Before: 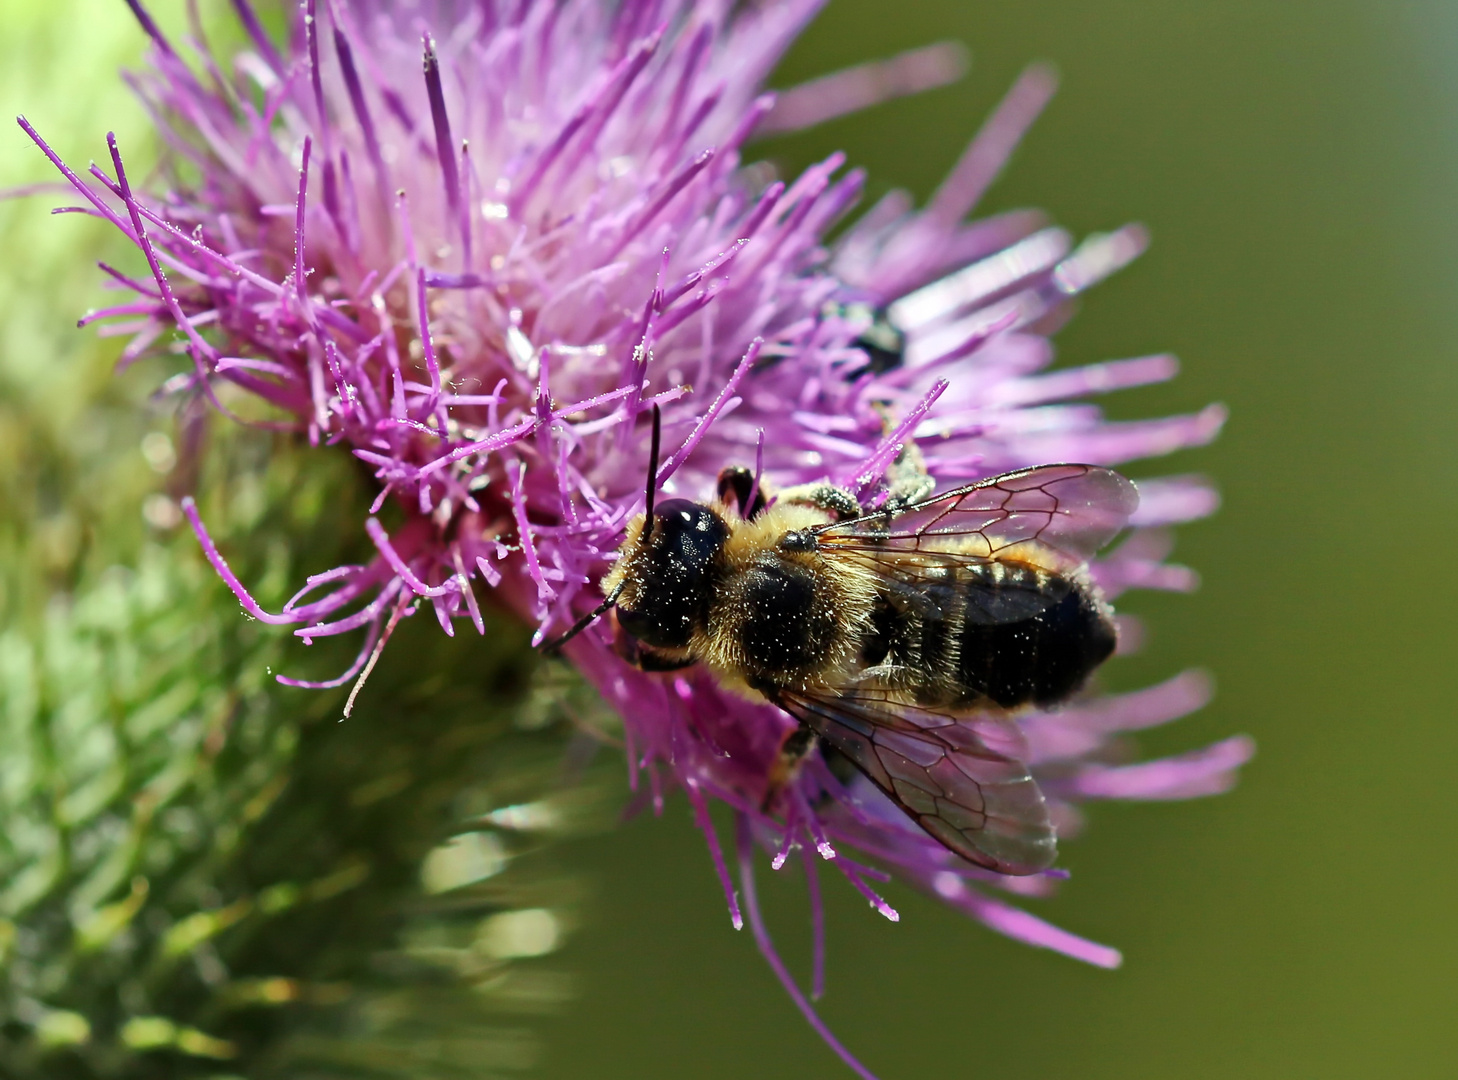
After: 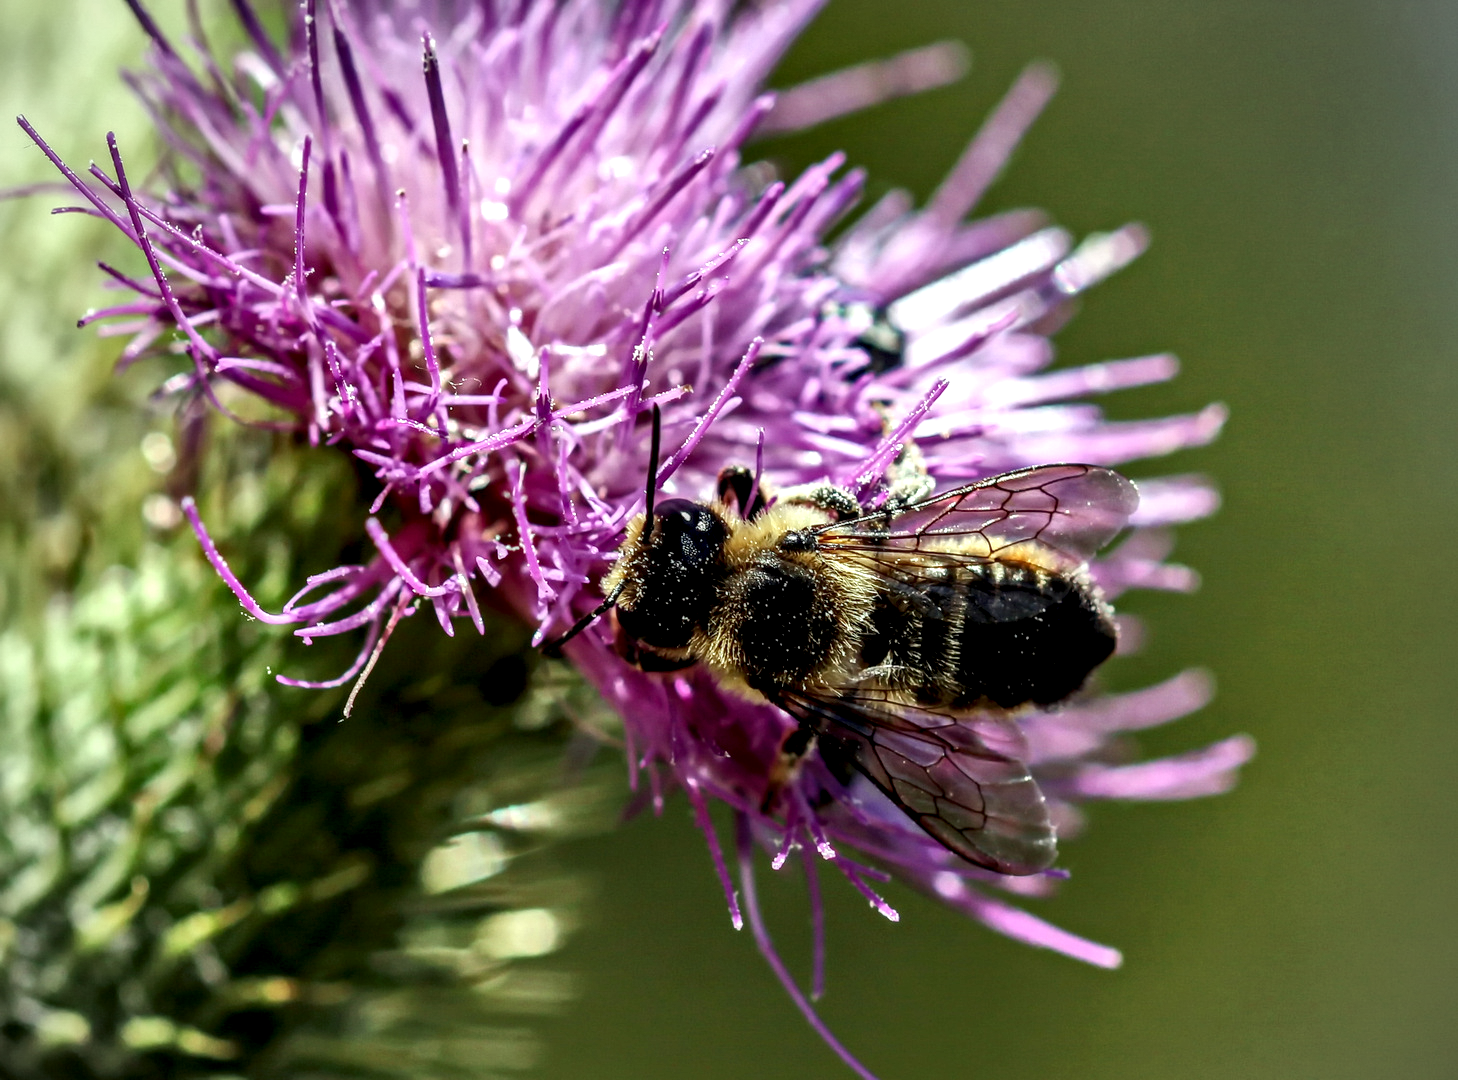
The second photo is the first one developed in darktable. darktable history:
local contrast: highlights 19%, detail 186%
vignetting: fall-off radius 60.51%, center (-0.037, 0.15)
